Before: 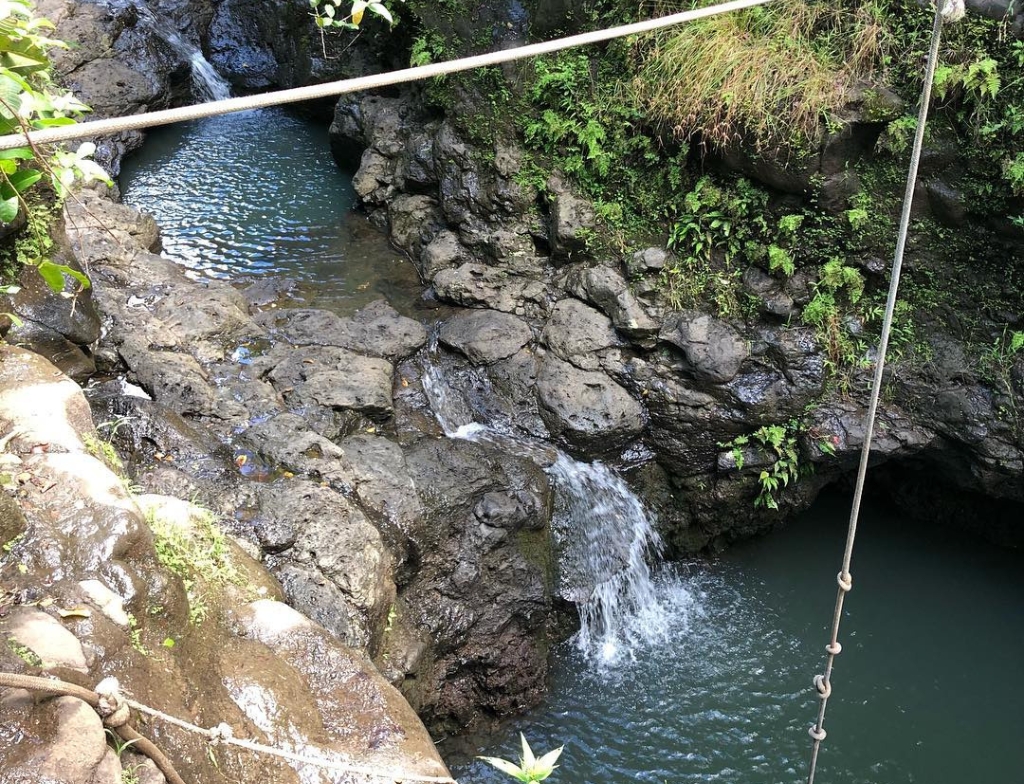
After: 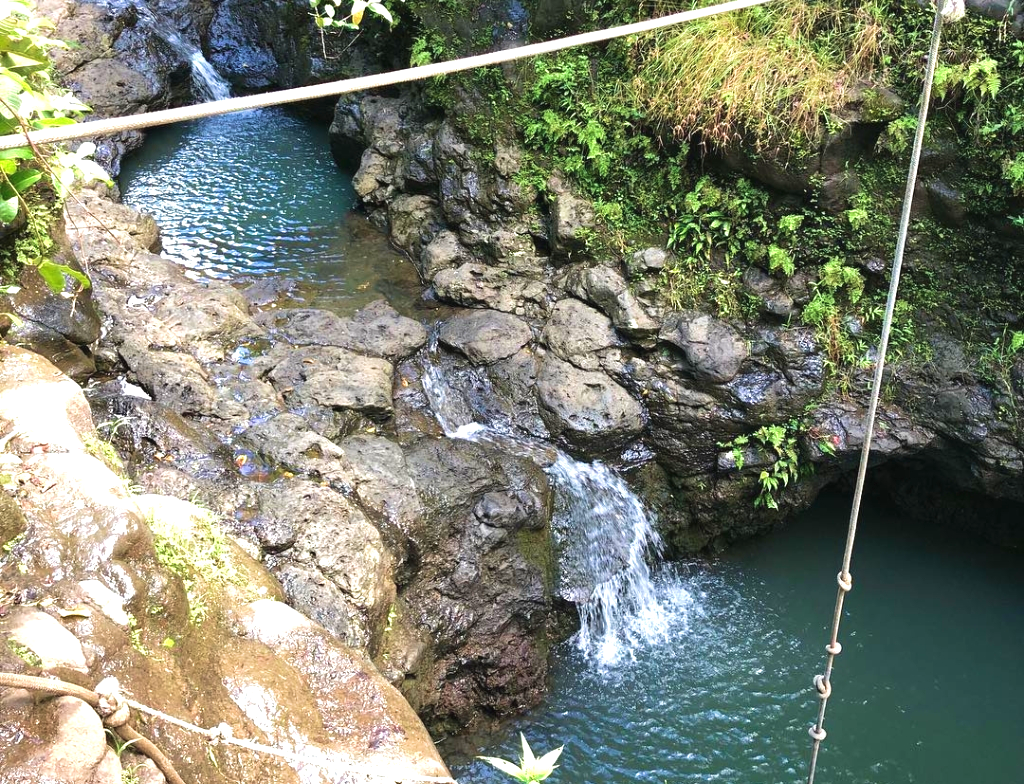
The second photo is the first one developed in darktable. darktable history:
exposure: black level correction -0.002, exposure 0.54 EV, compensate highlight preservation false
velvia: strength 40%
